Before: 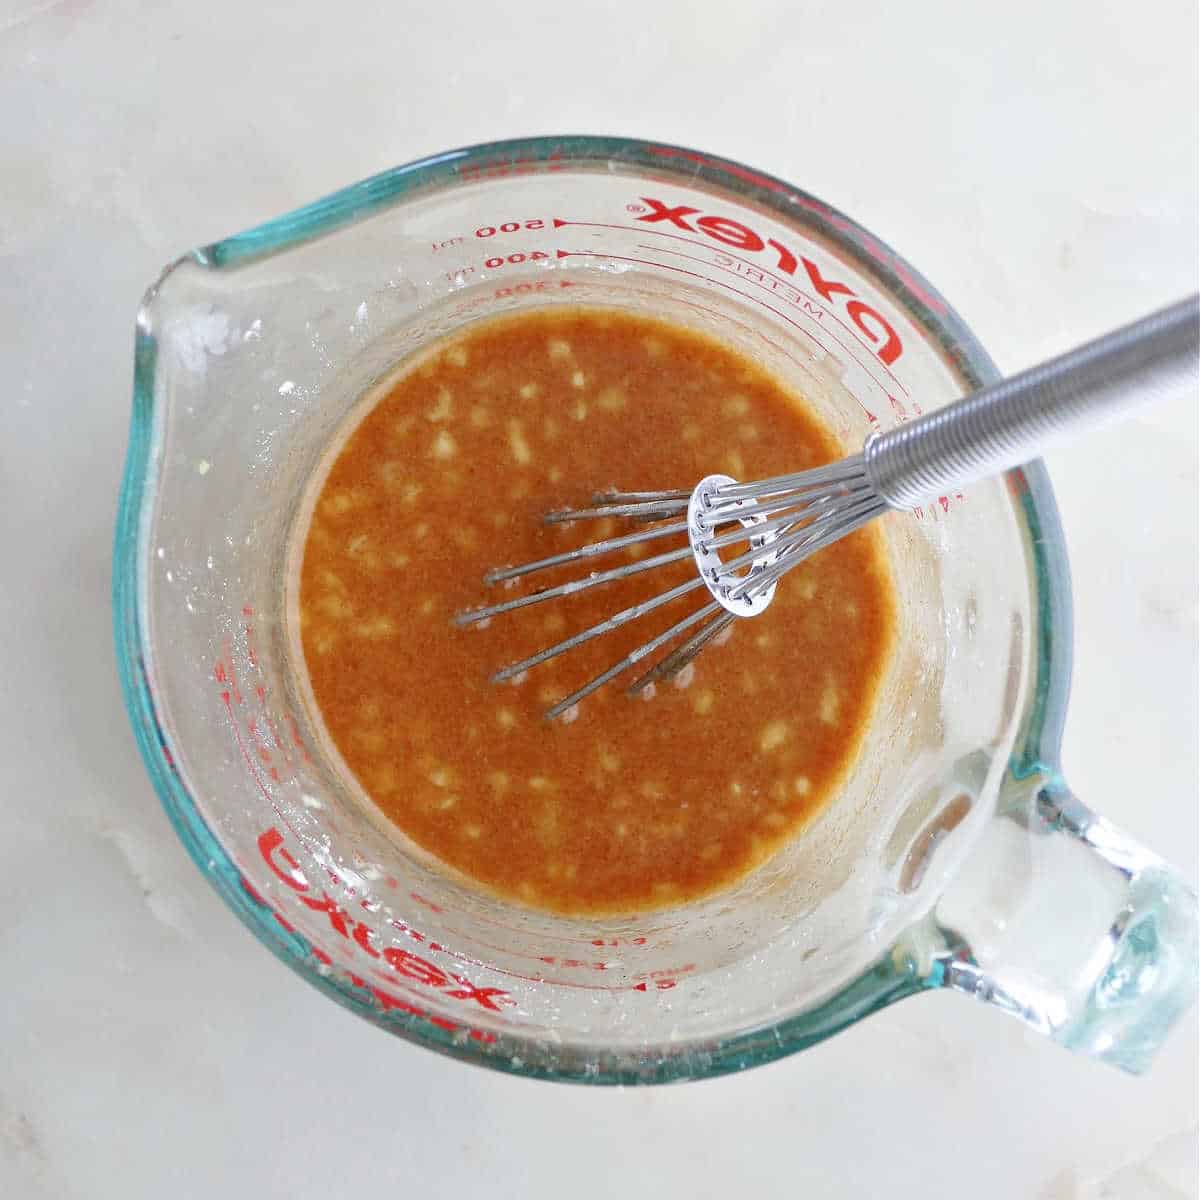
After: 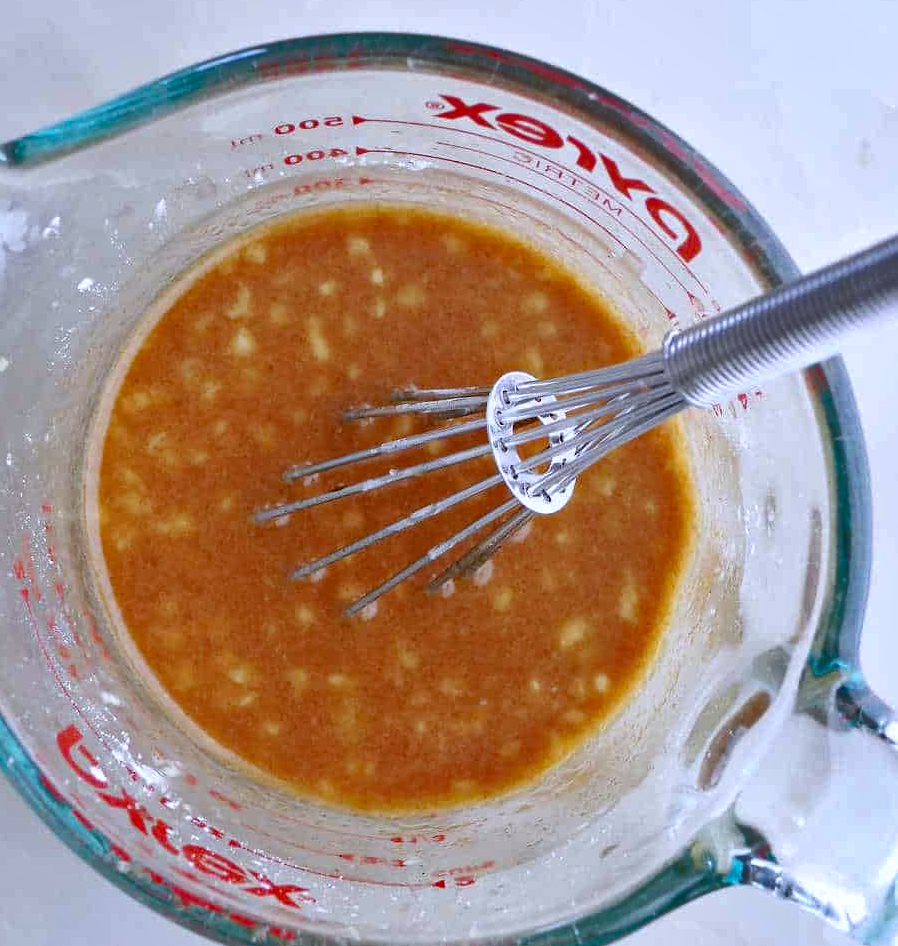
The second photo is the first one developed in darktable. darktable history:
haze removal: compatibility mode true, adaptive false
shadows and highlights: soften with gaussian
white balance: red 0.967, blue 1.119, emerald 0.756
crop: left 16.768%, top 8.653%, right 8.362%, bottom 12.485%
